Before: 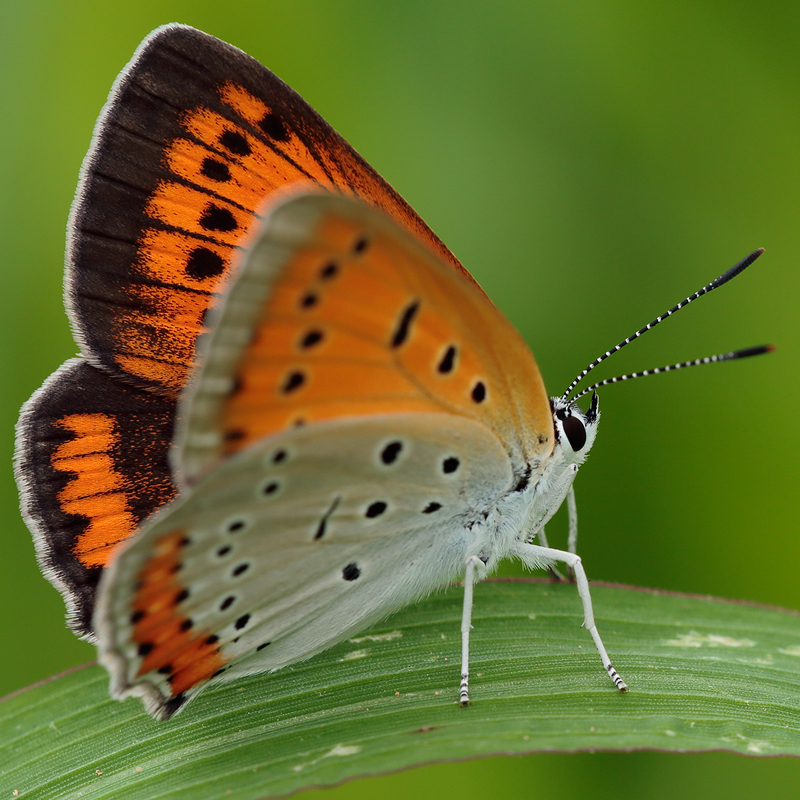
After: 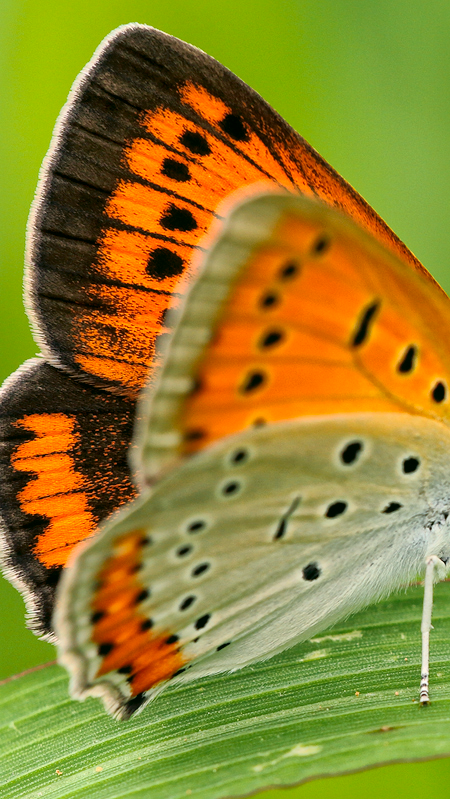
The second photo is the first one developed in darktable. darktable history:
color zones: curves: ch0 [(0.224, 0.526) (0.75, 0.5)]; ch1 [(0.055, 0.526) (0.224, 0.761) (0.377, 0.526) (0.75, 0.5)]
global tonemap: drago (1, 100), detail 1
color correction: highlights a* 4.02, highlights b* 4.98, shadows a* -7.55, shadows b* 4.98
crop: left 5.114%, right 38.589%
